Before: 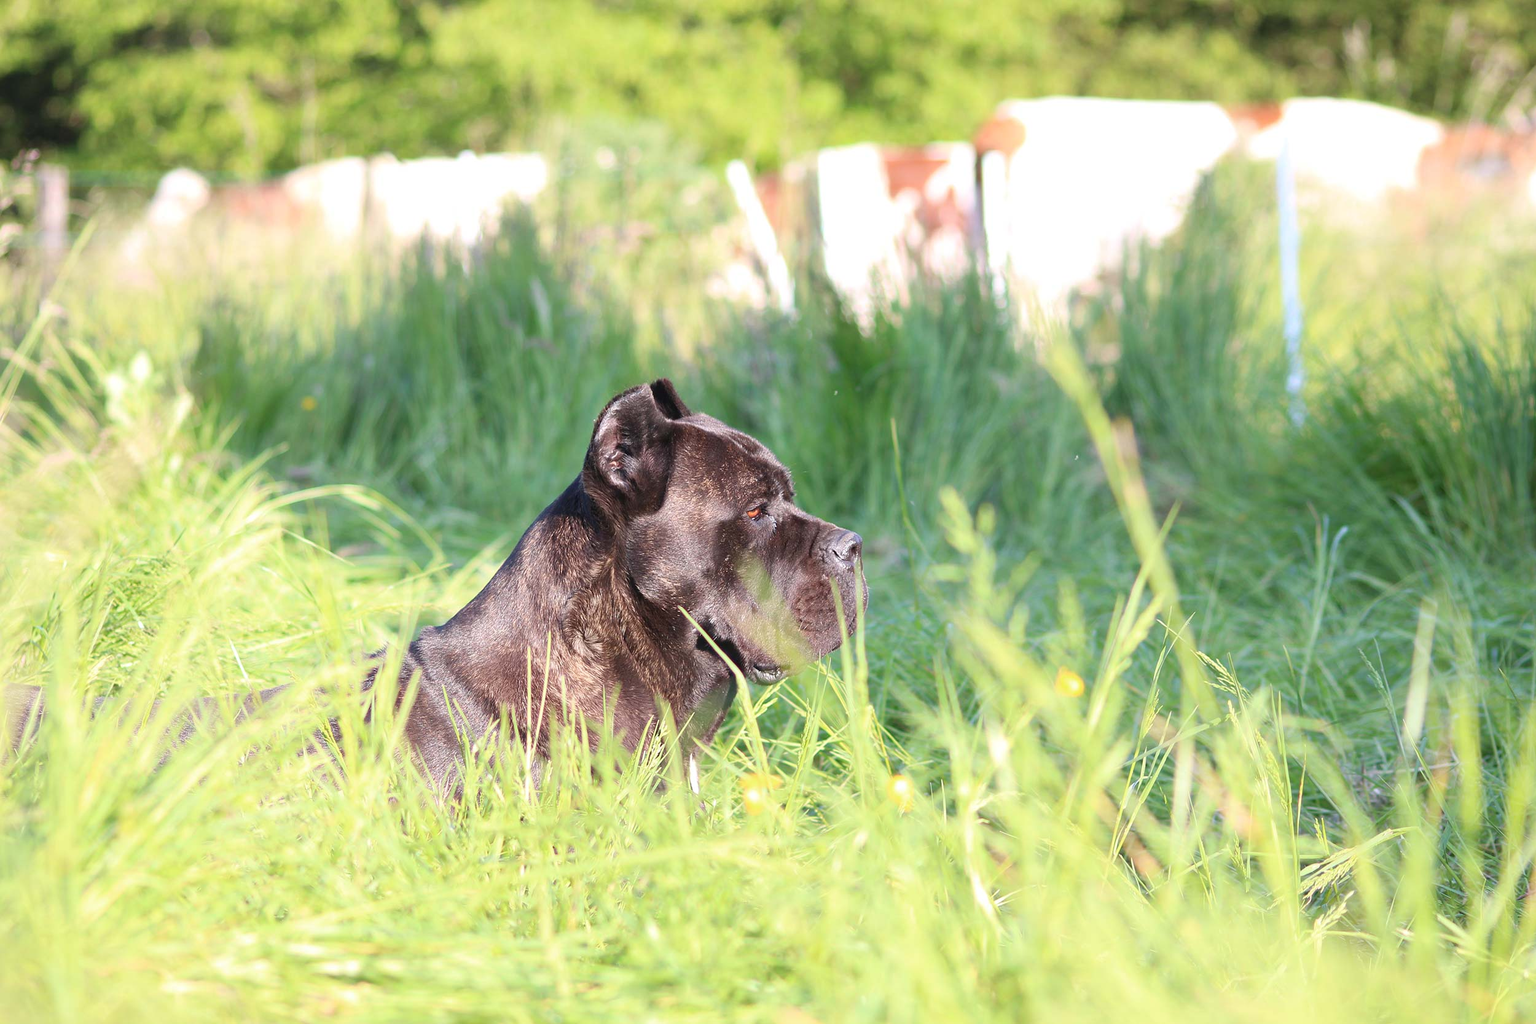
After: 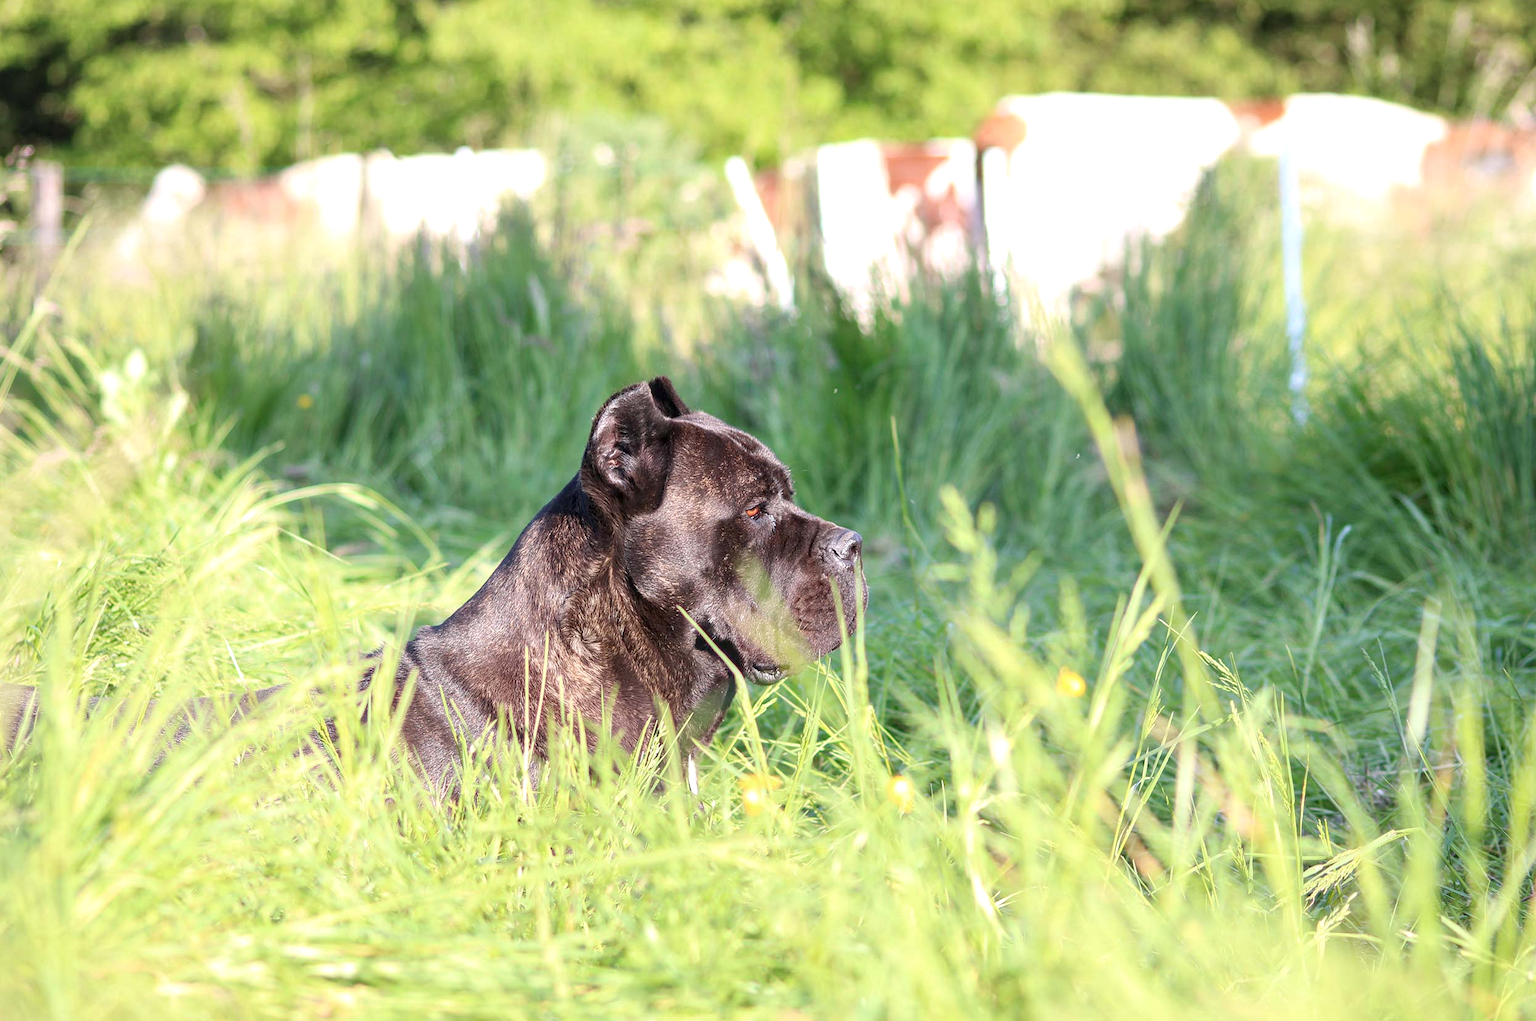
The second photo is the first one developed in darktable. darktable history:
levels: levels [0, 0.498, 1]
local contrast: detail 130%
crop: left 0.434%, top 0.485%, right 0.244%, bottom 0.386%
